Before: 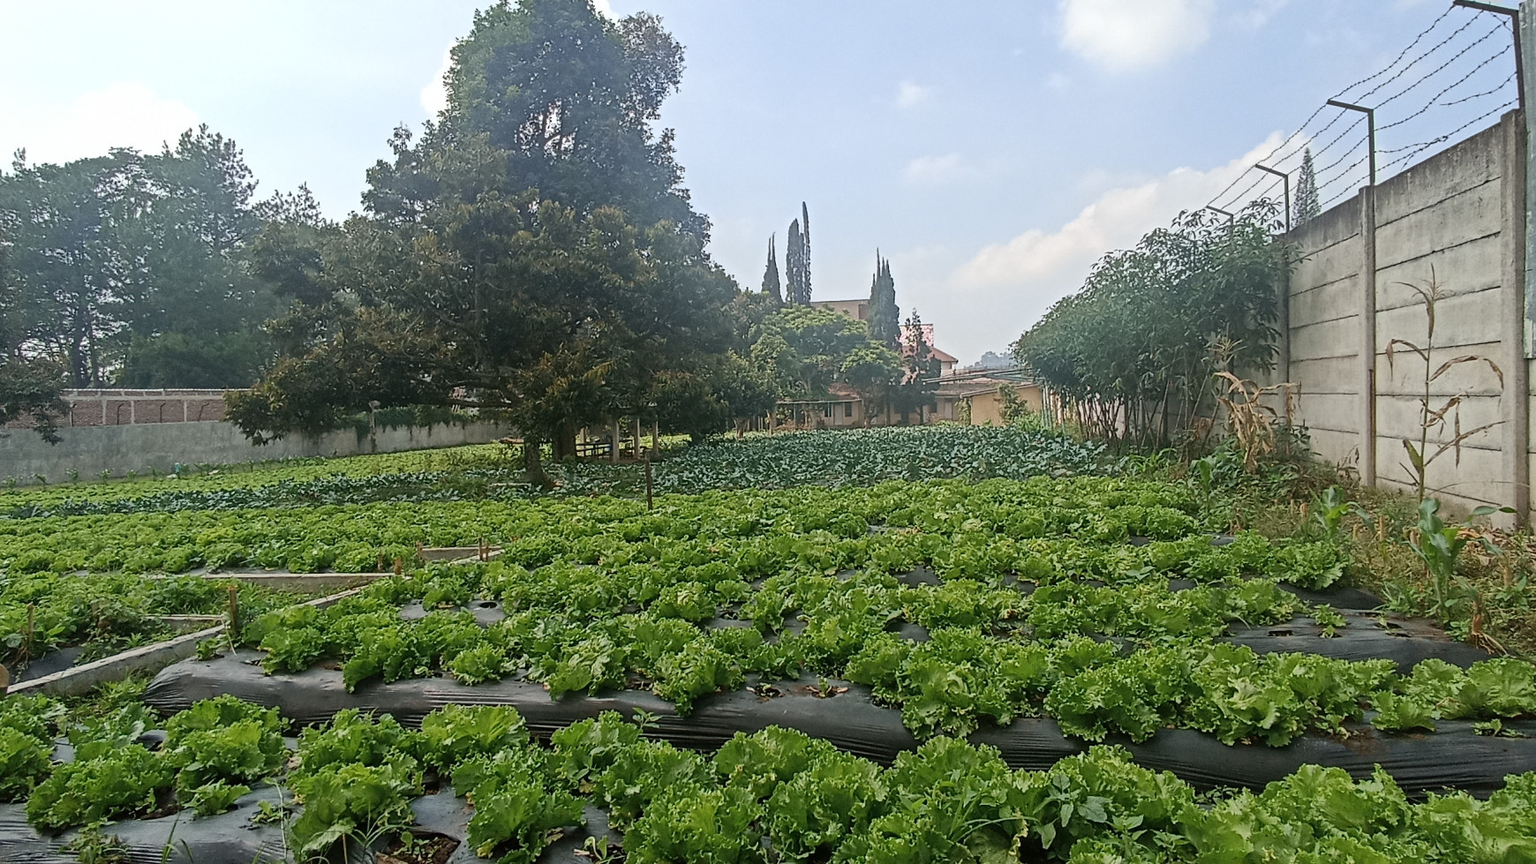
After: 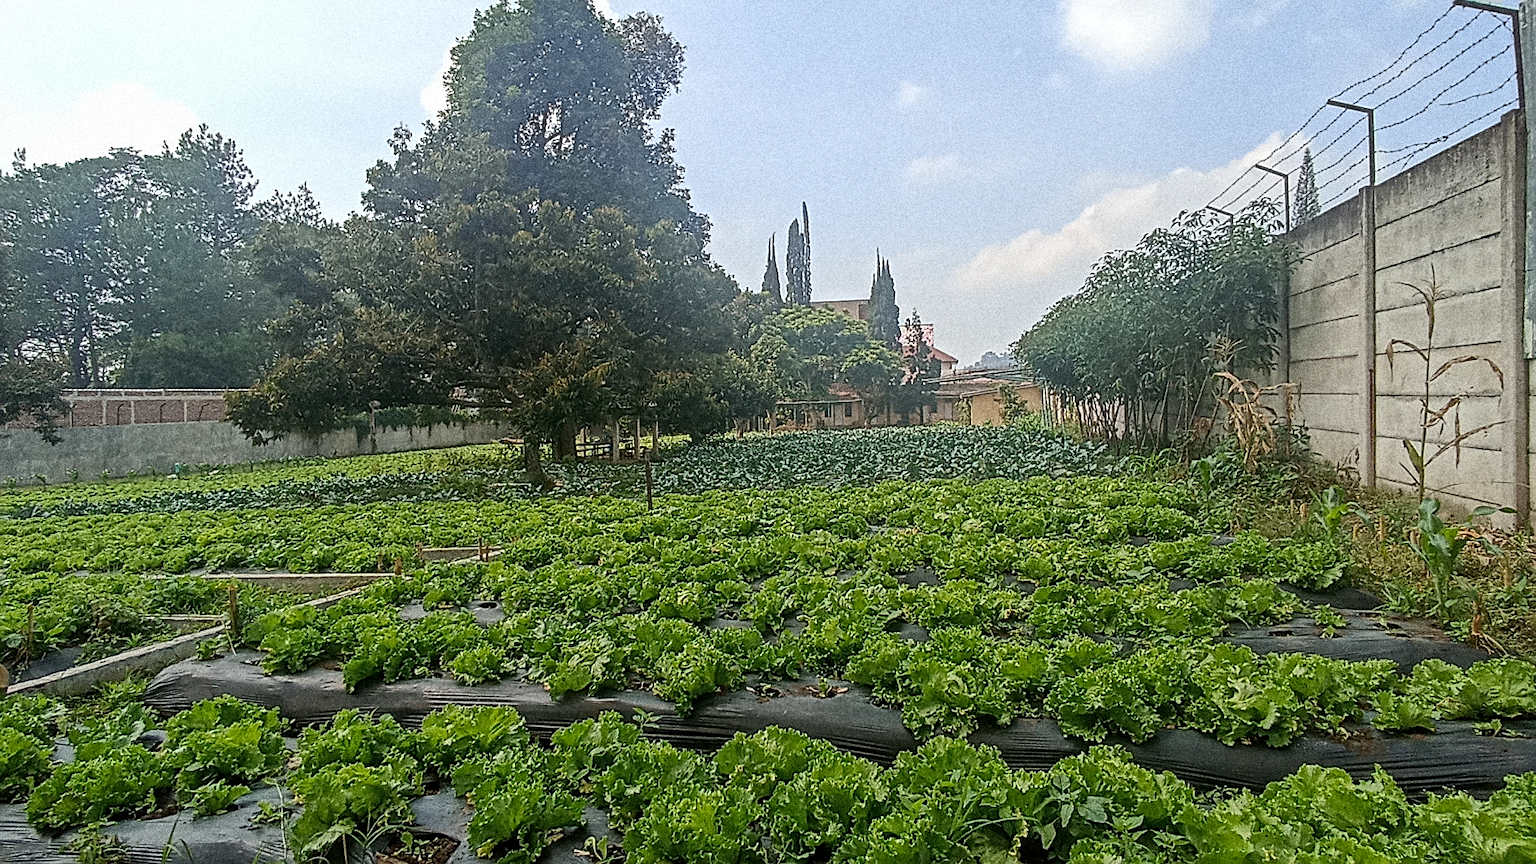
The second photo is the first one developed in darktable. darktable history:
grain: coarseness 14.49 ISO, strength 48.04%, mid-tones bias 35%
local contrast: on, module defaults
color balance: output saturation 110%
sharpen: on, module defaults
